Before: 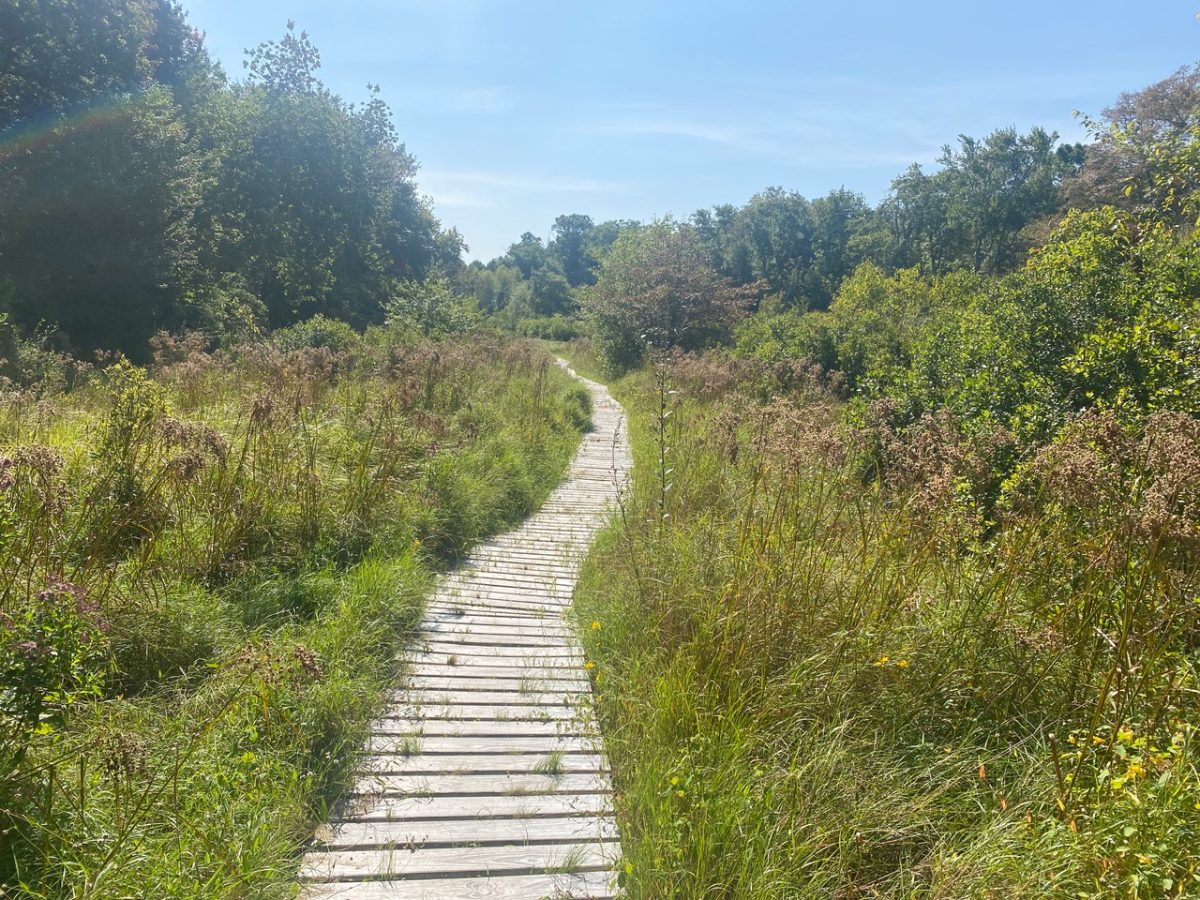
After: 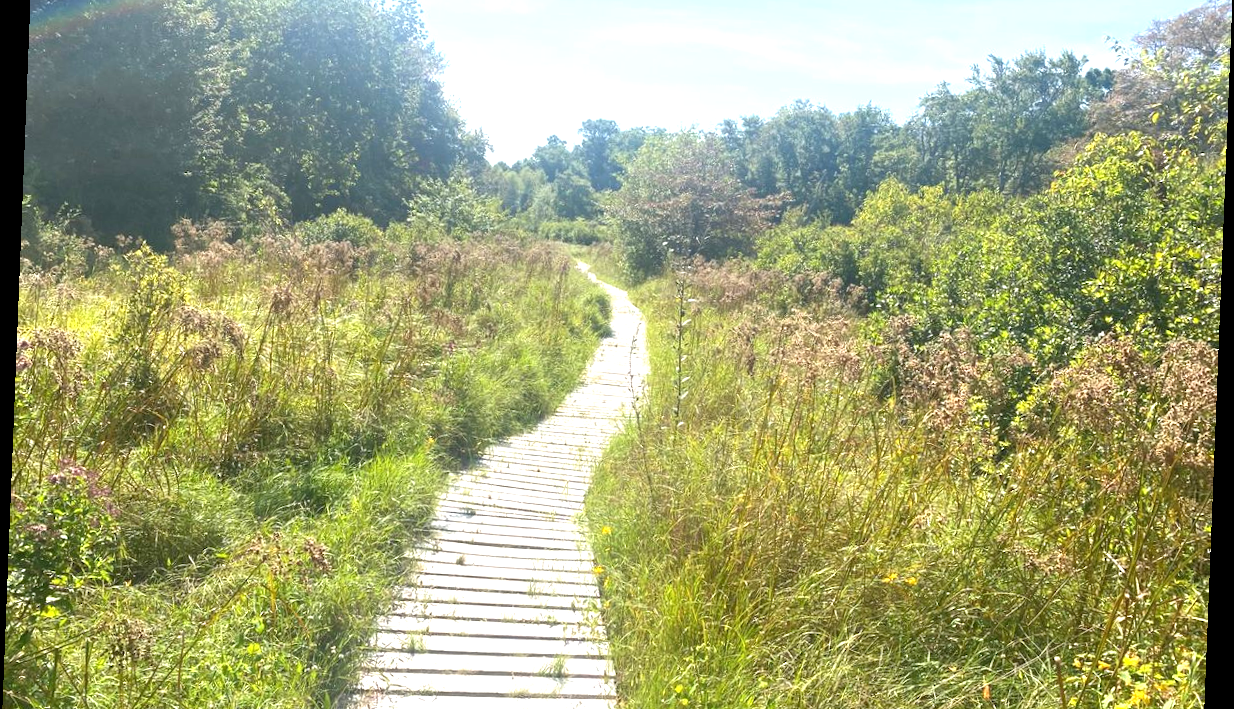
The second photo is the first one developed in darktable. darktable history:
rotate and perspective: rotation 2.27°, automatic cropping off
exposure: exposure 1 EV, compensate highlight preservation false
crop and rotate: top 12.5%, bottom 12.5%
